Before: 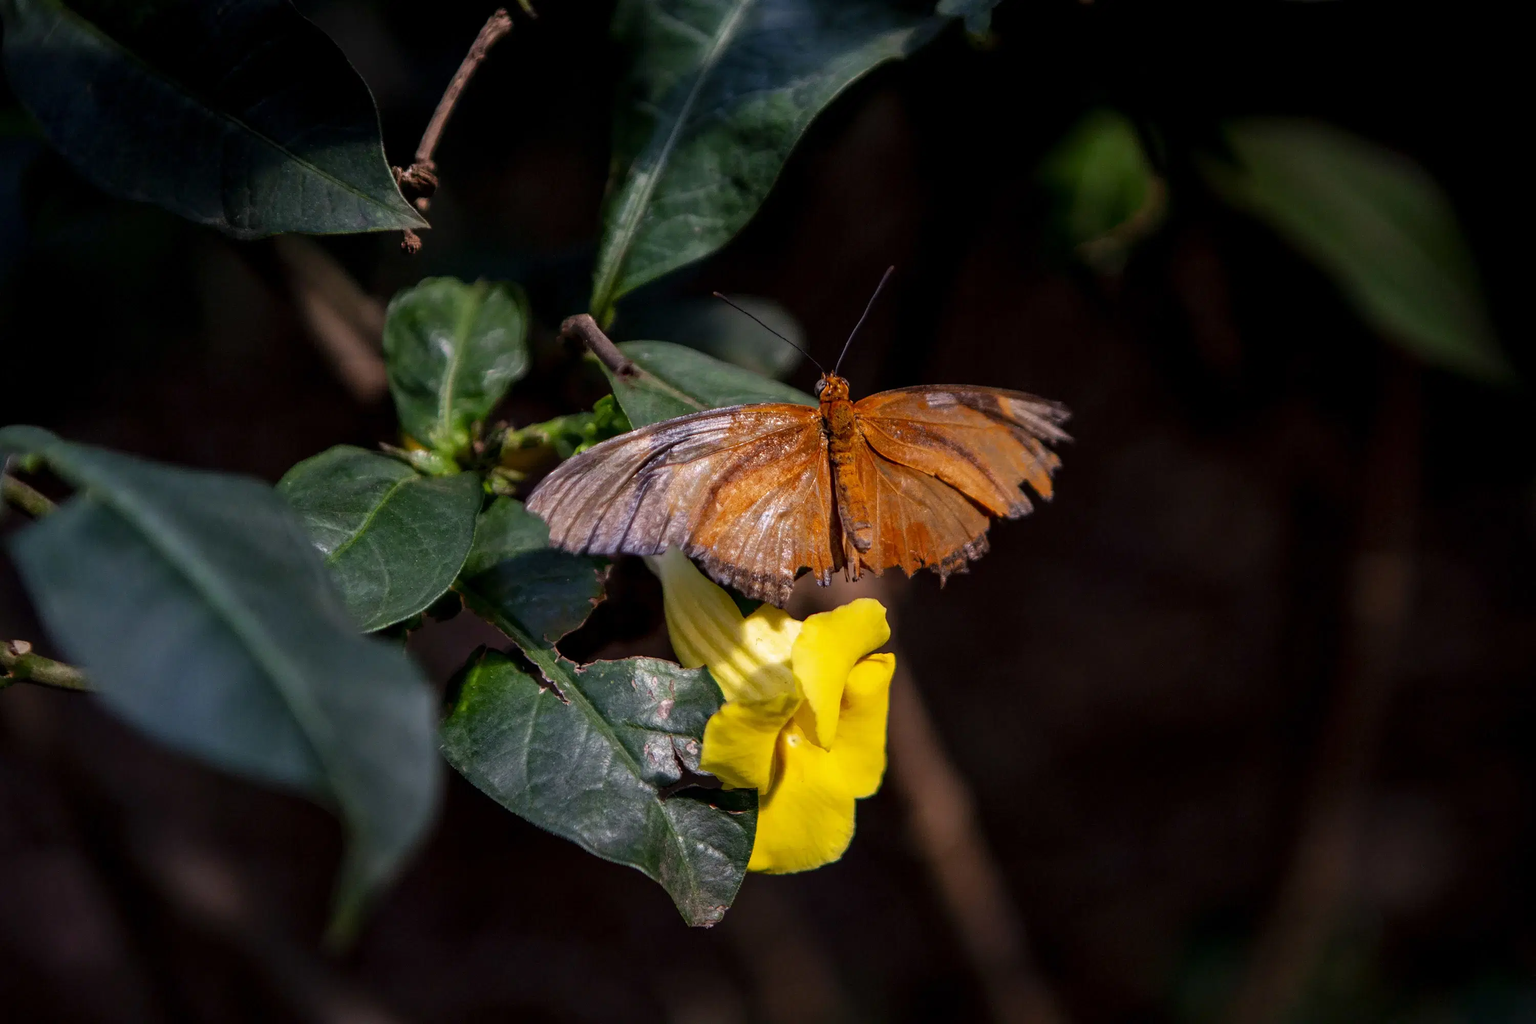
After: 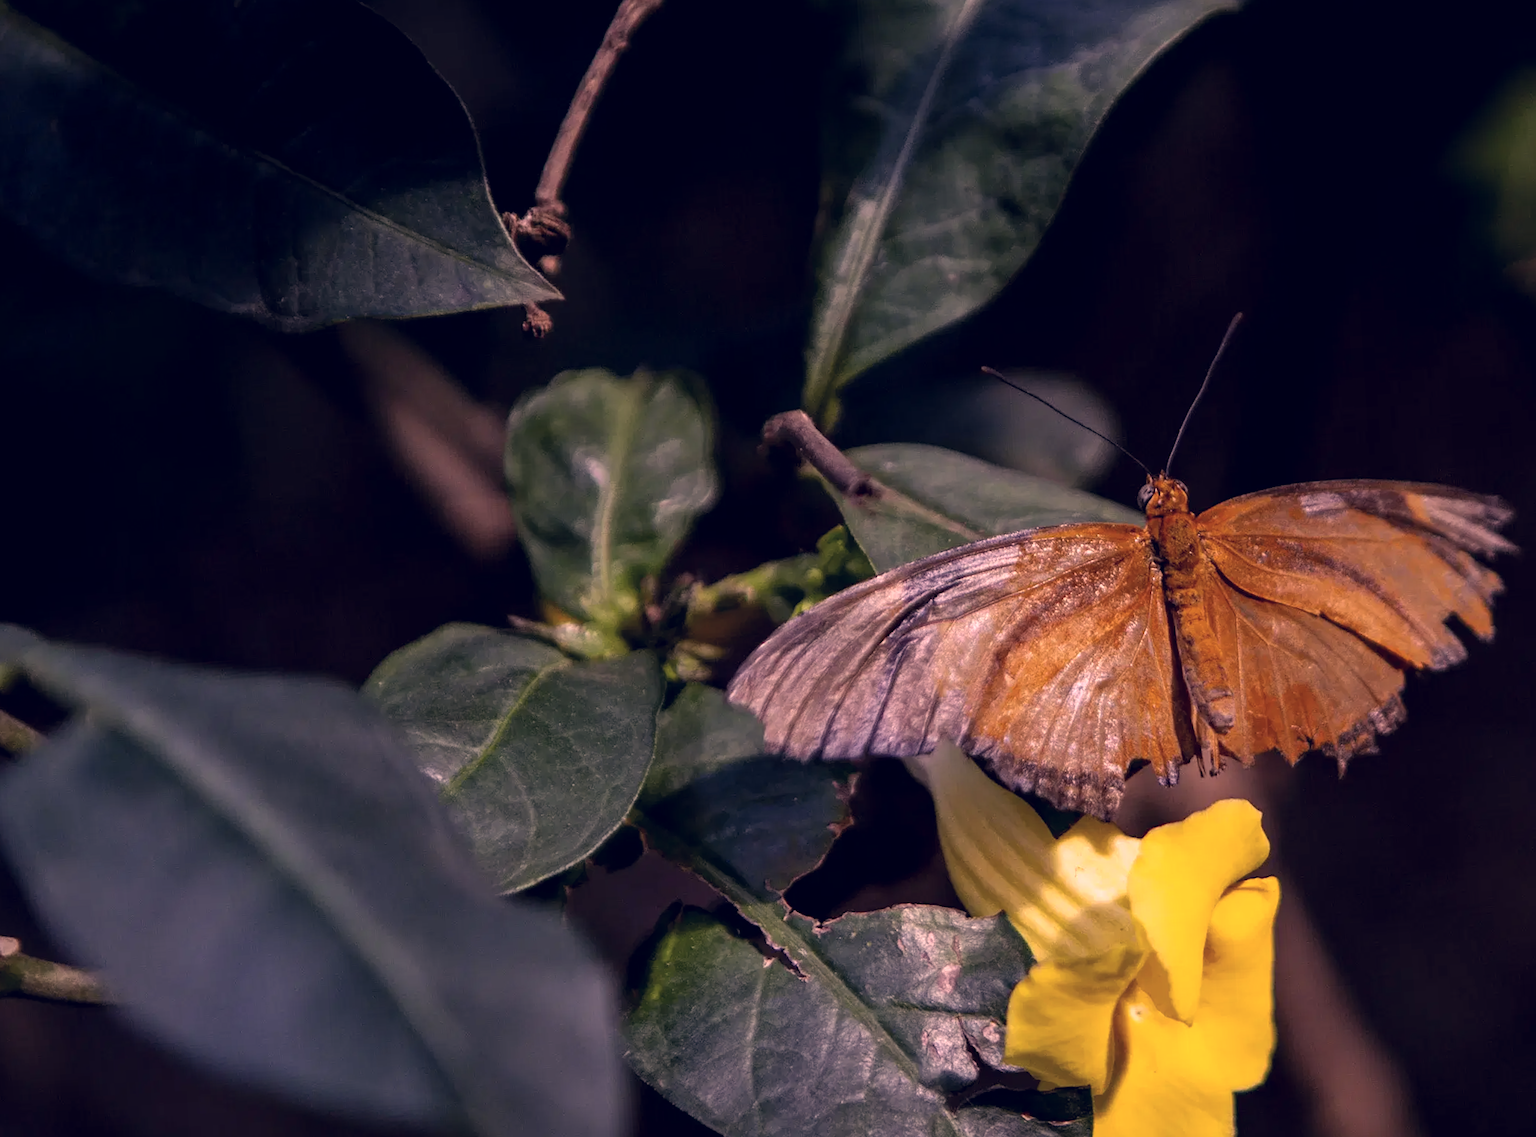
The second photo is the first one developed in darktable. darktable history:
crop: right 28.885%, bottom 16.626%
exposure: exposure -0.048 EV, compensate highlight preservation false
white balance: red 1.066, blue 1.119
color correction: highlights a* 19.59, highlights b* 27.49, shadows a* 3.46, shadows b* -17.28, saturation 0.73
rotate and perspective: rotation -3.52°, crop left 0.036, crop right 0.964, crop top 0.081, crop bottom 0.919
